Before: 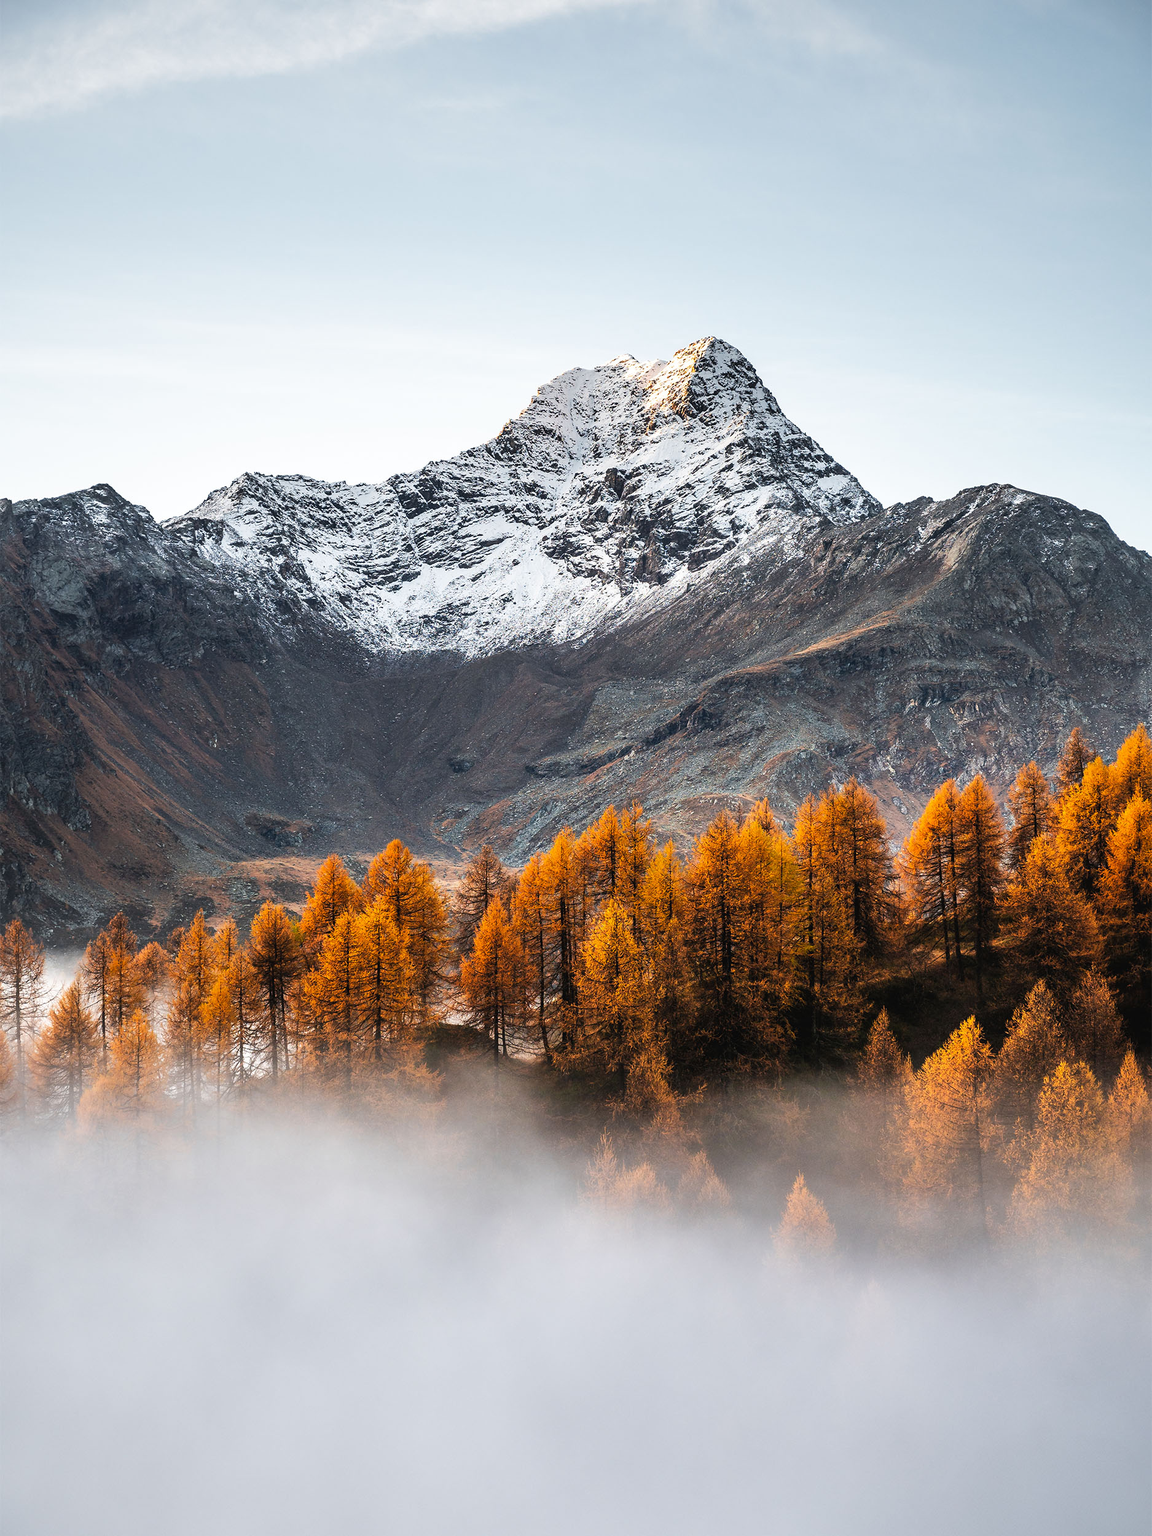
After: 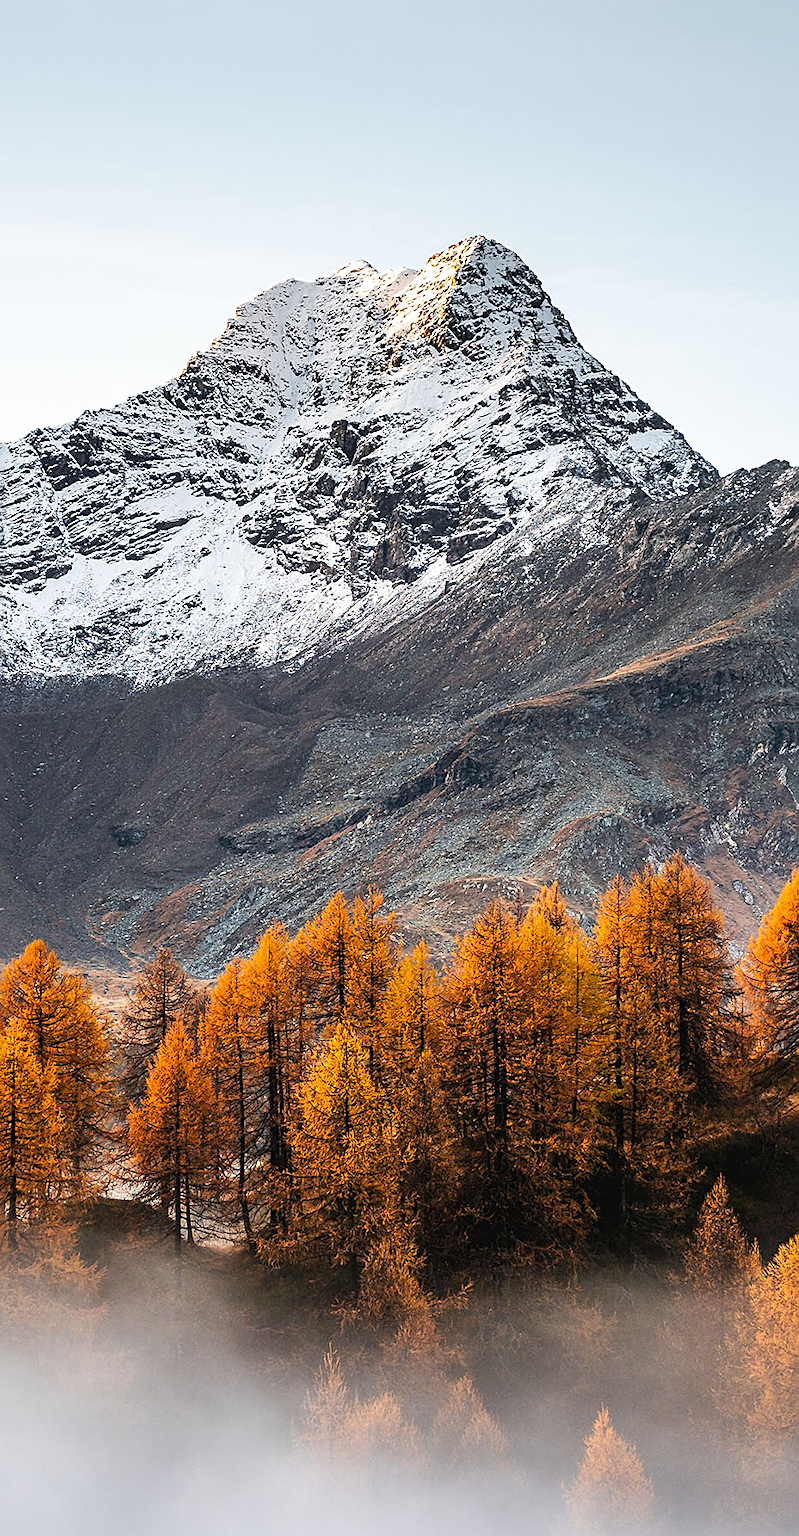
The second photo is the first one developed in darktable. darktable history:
sharpen: on, module defaults
crop: left 32.075%, top 10.976%, right 18.355%, bottom 17.596%
